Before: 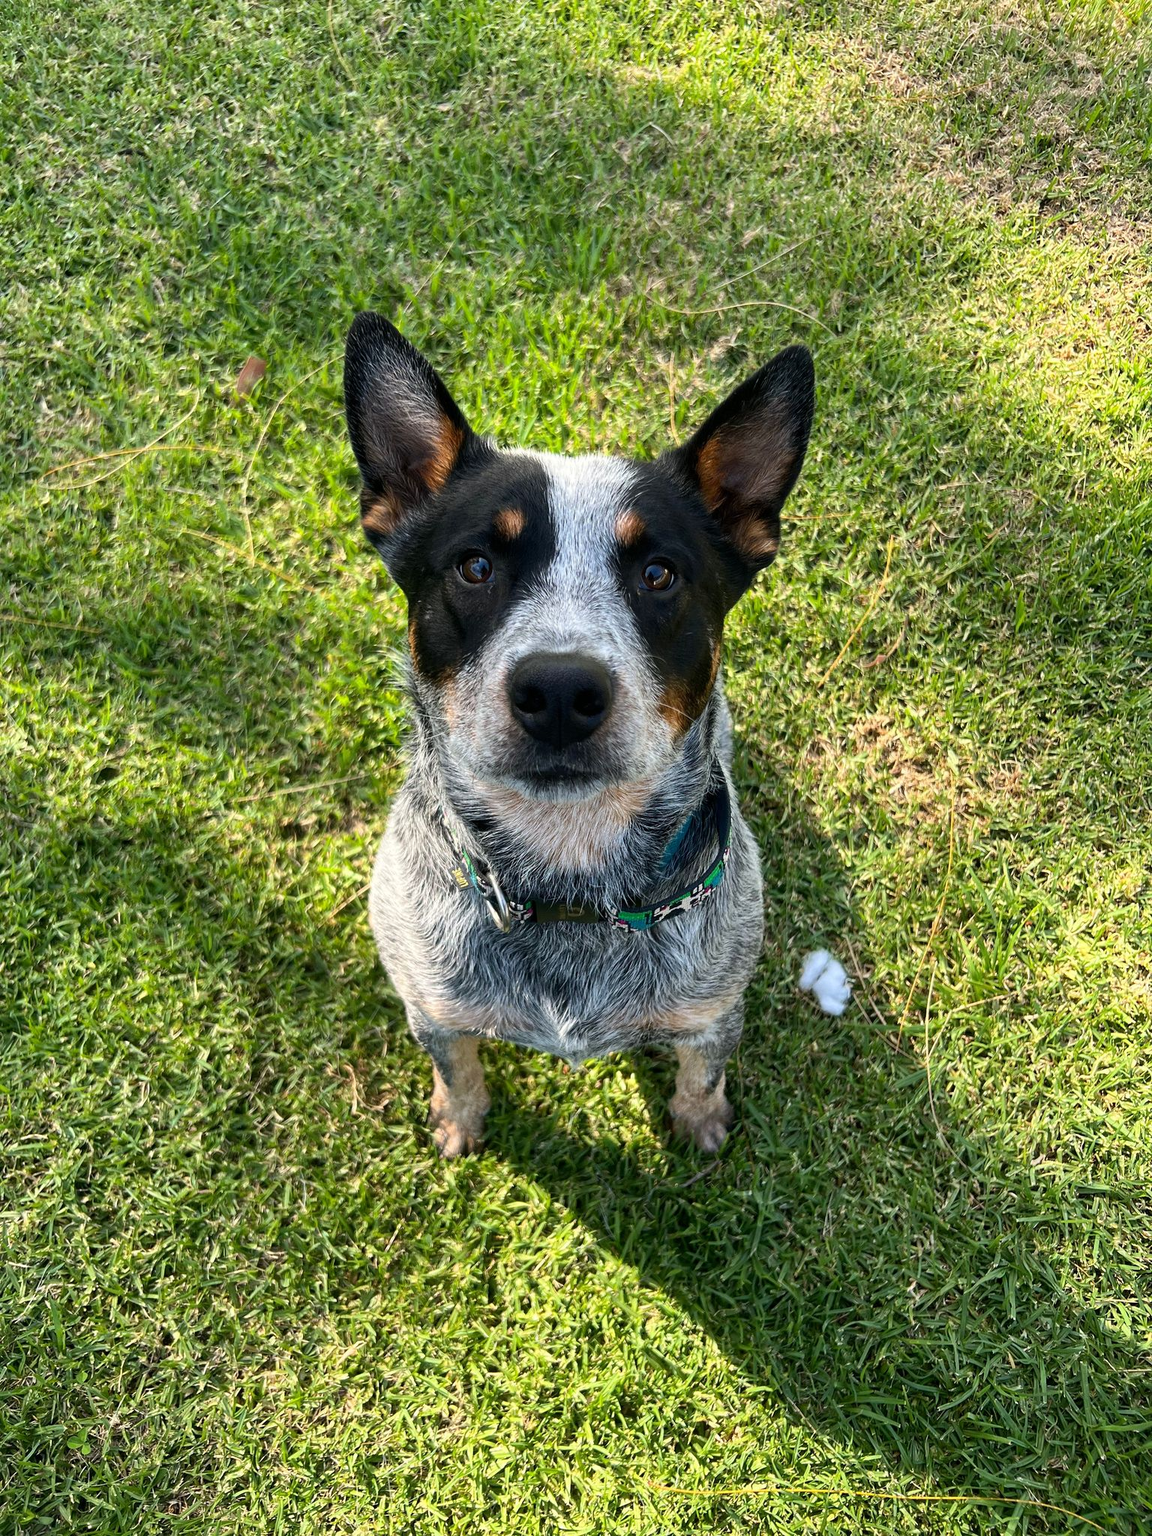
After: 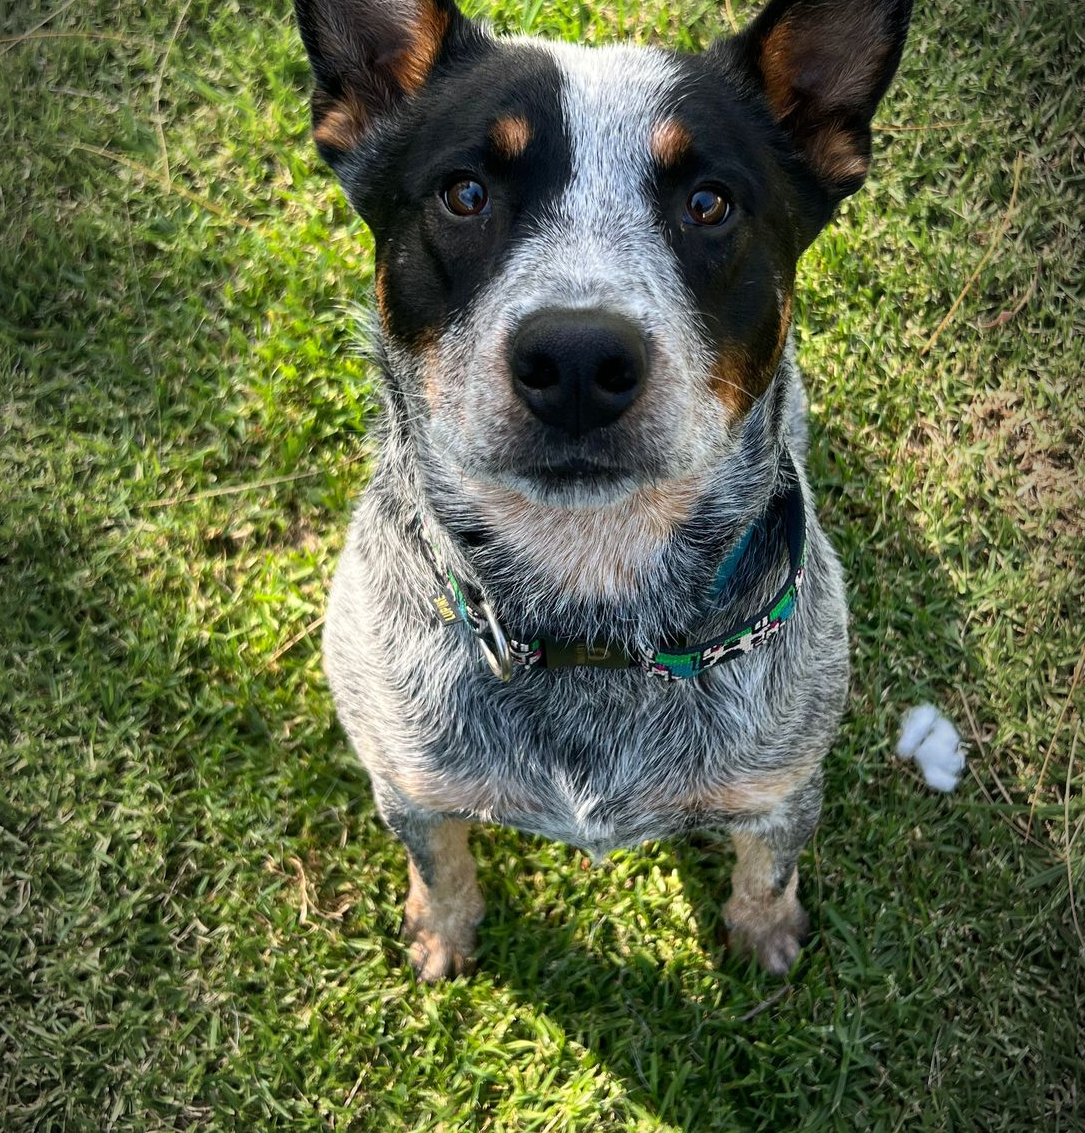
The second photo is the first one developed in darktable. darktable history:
vignetting: fall-off start 96.15%, fall-off radius 99%, brightness -0.892, width/height ratio 0.614, unbound false
crop: left 11.007%, top 27.449%, right 18.293%, bottom 17.186%
